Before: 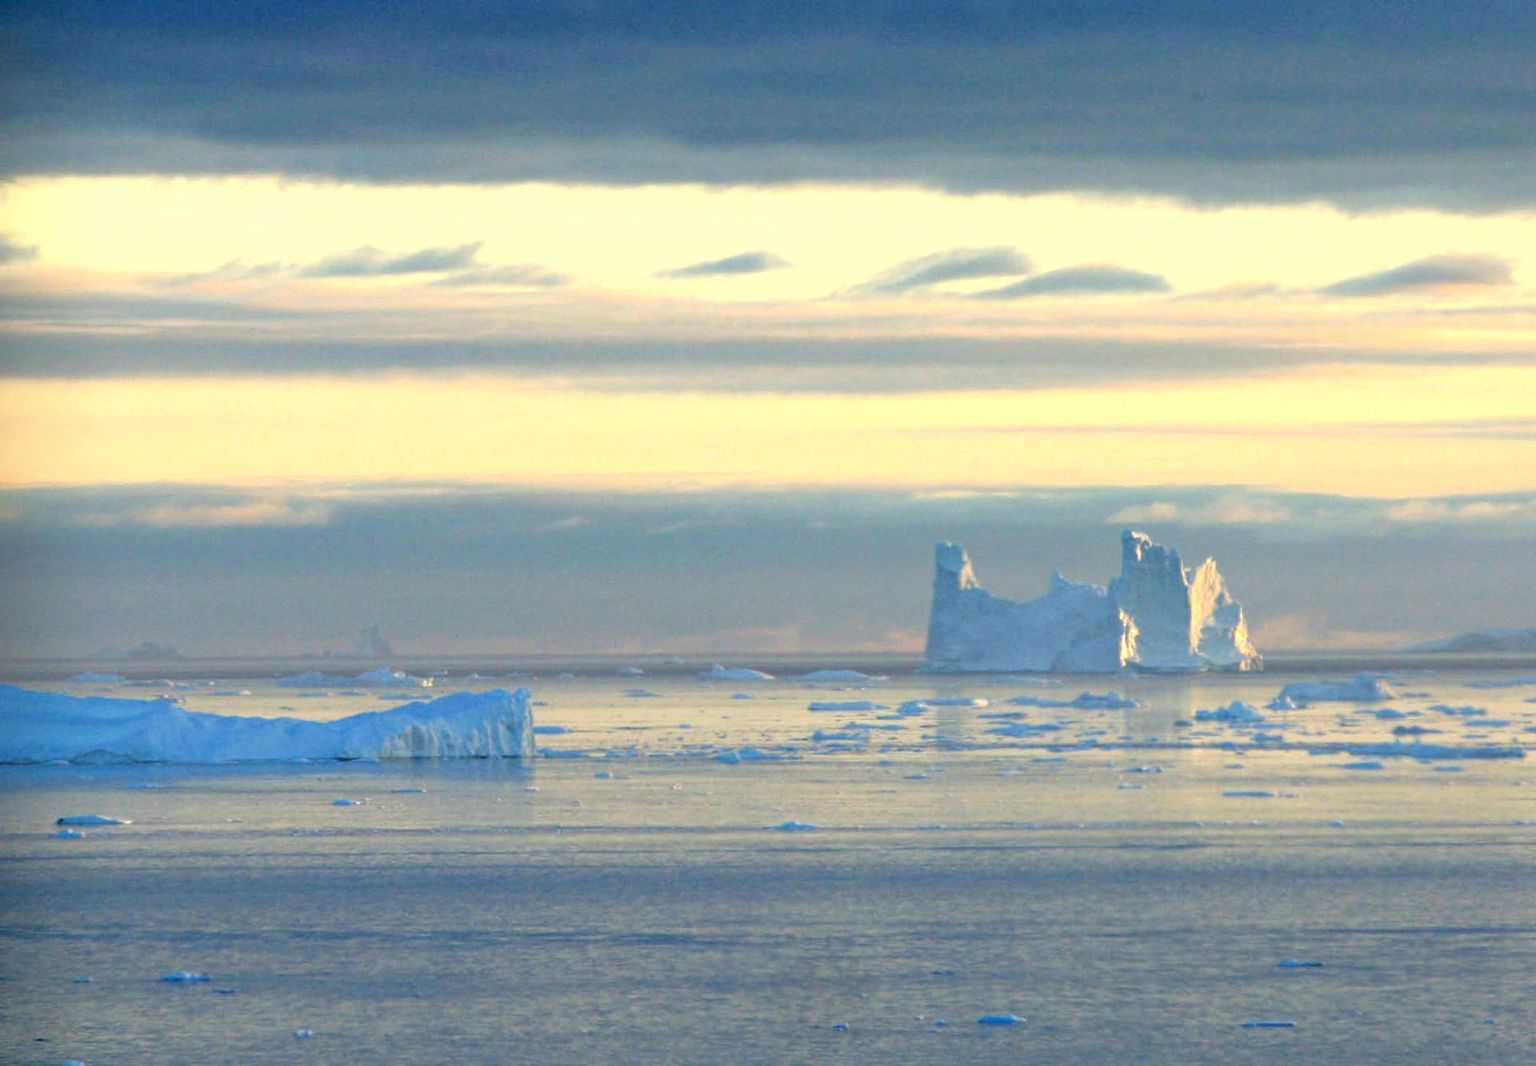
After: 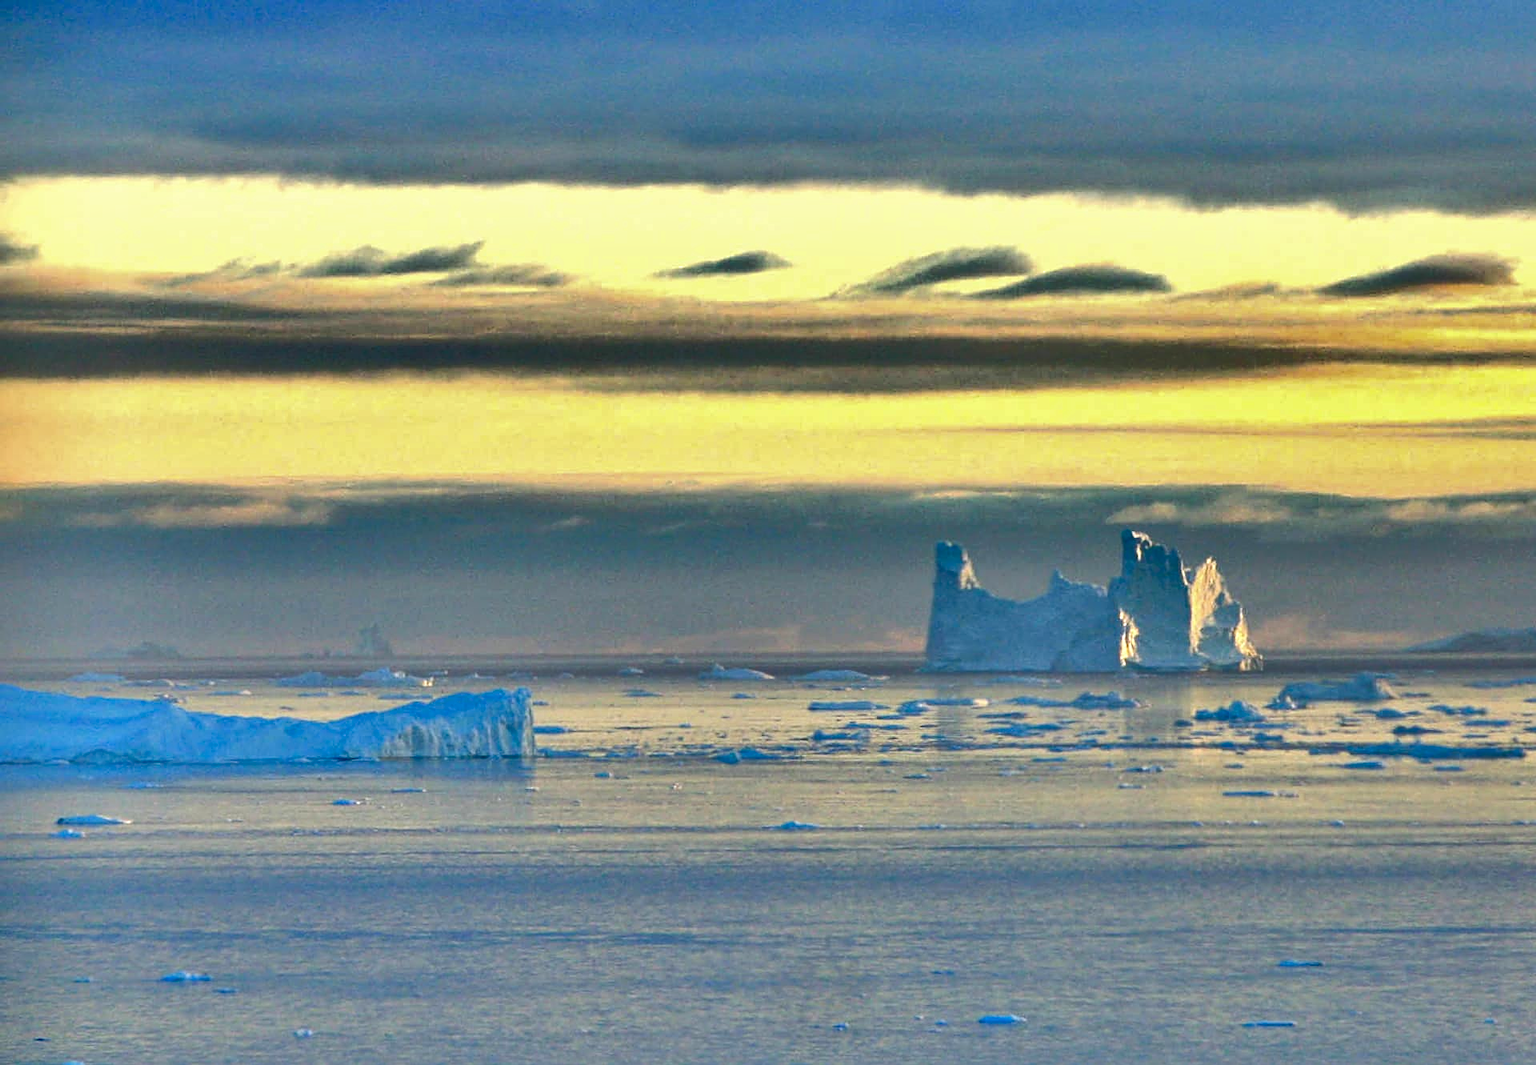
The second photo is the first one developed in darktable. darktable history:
shadows and highlights: shadows 20.95, highlights -83.02, soften with gaussian
sharpen: on, module defaults
levels: levels [0, 0.445, 1]
